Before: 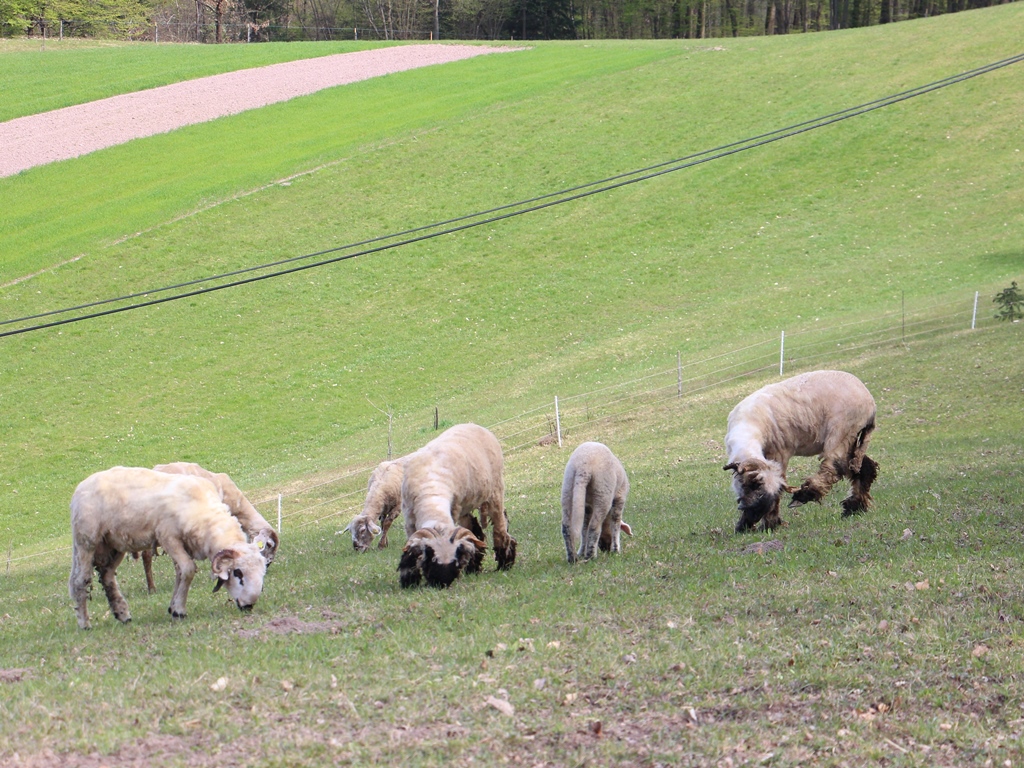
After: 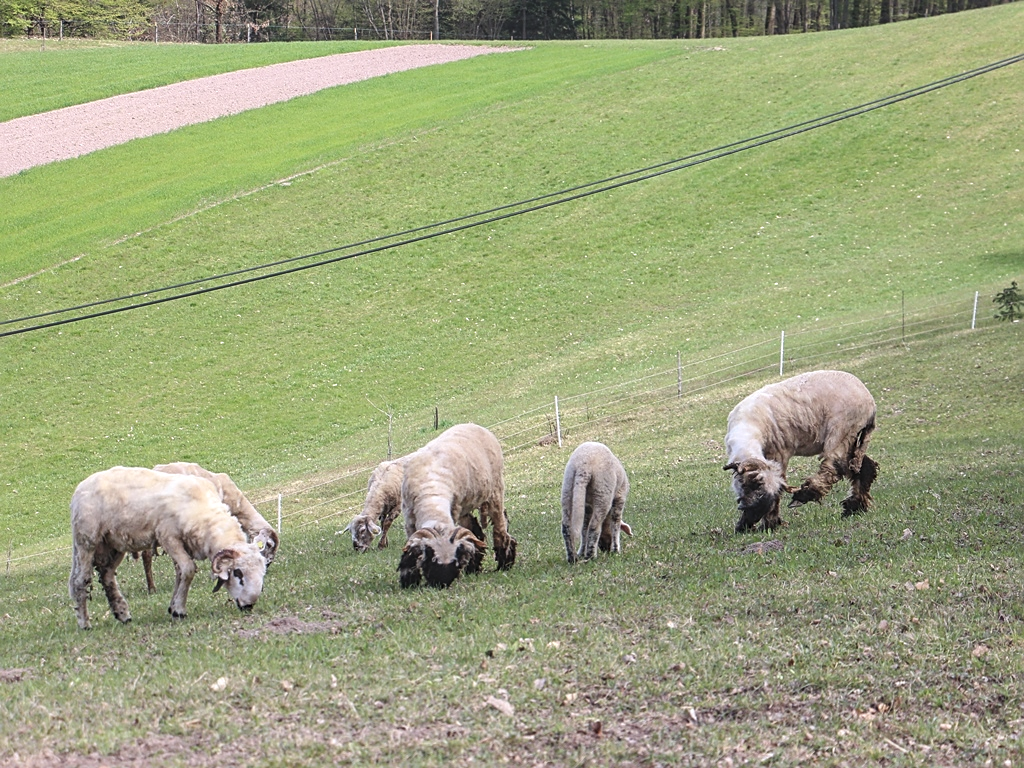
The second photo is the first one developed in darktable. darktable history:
color balance: lift [1.01, 1, 1, 1], gamma [1.097, 1, 1, 1], gain [0.85, 1, 1, 1]
local contrast: highlights 61%, detail 143%, midtone range 0.428
sharpen: on, module defaults
